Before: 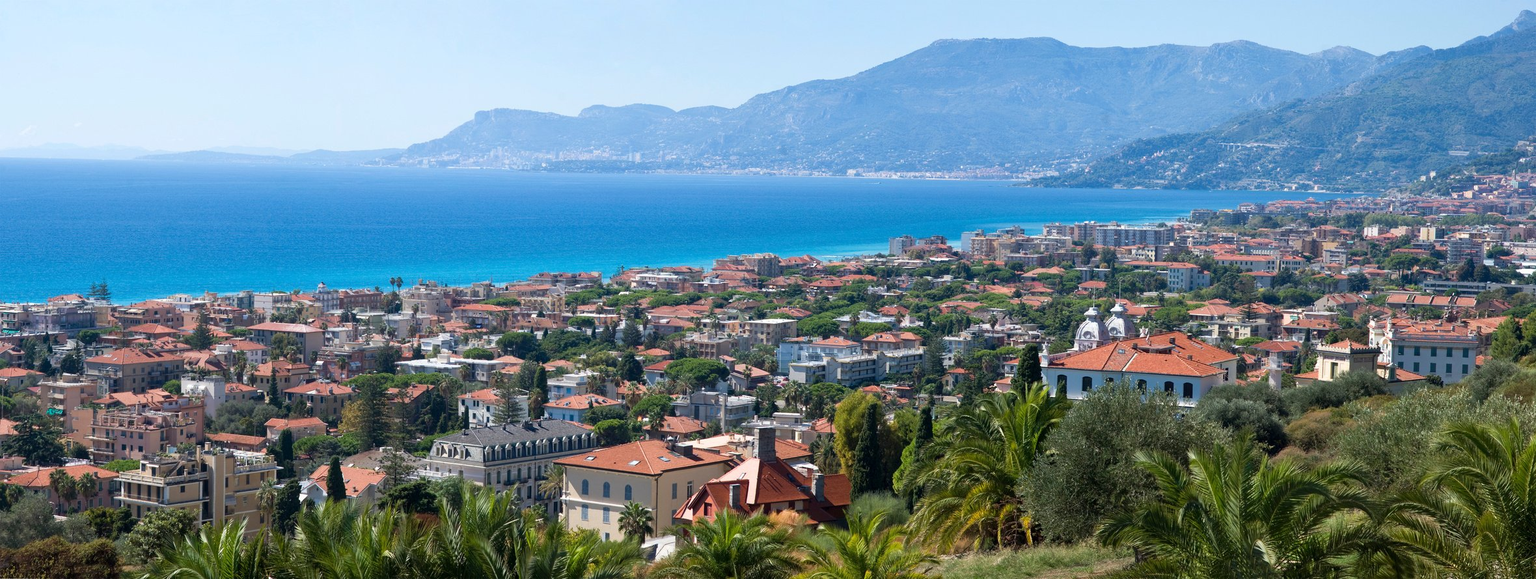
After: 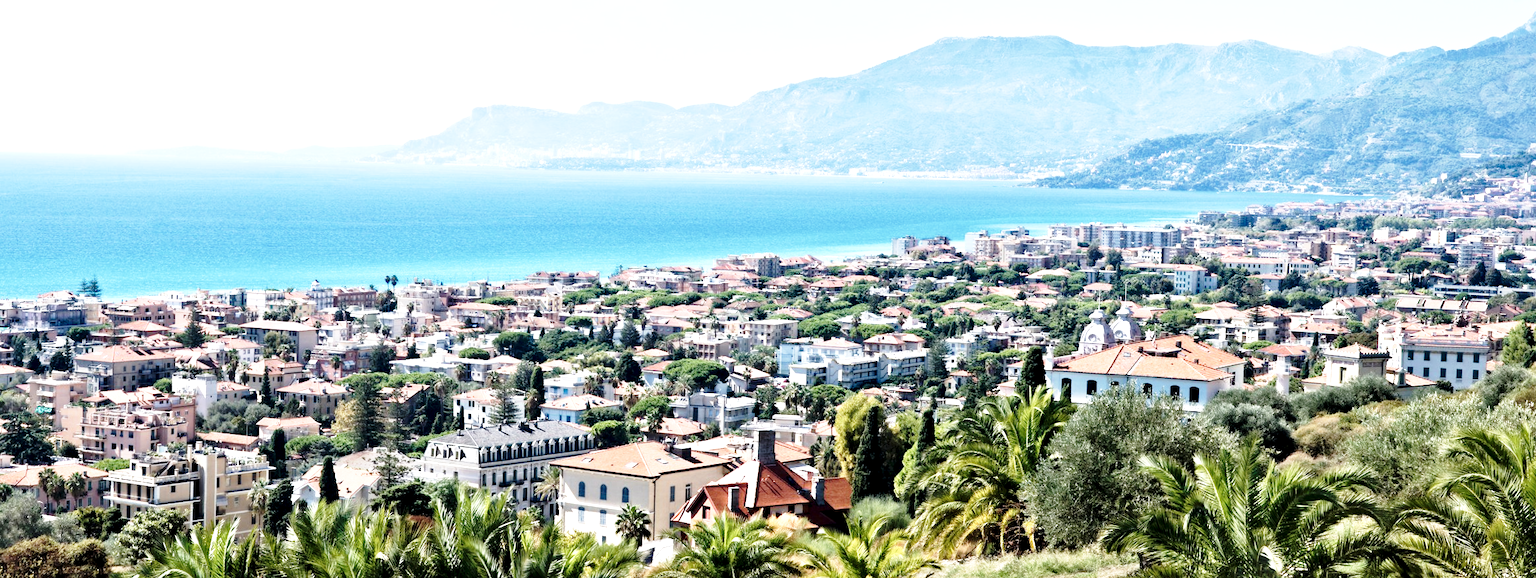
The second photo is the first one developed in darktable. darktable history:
contrast brightness saturation: saturation -0.169
exposure: black level correction 0, exposure 0.702 EV, compensate highlight preservation false
contrast equalizer: y [[0.511, 0.558, 0.631, 0.632, 0.559, 0.512], [0.5 ×6], [0.507, 0.559, 0.627, 0.644, 0.647, 0.647], [0 ×6], [0 ×6]]
base curve: curves: ch0 [(0, 0) (0.028, 0.03) (0.121, 0.232) (0.46, 0.748) (0.859, 0.968) (1, 1)], preserve colors none
crop and rotate: angle -0.318°
